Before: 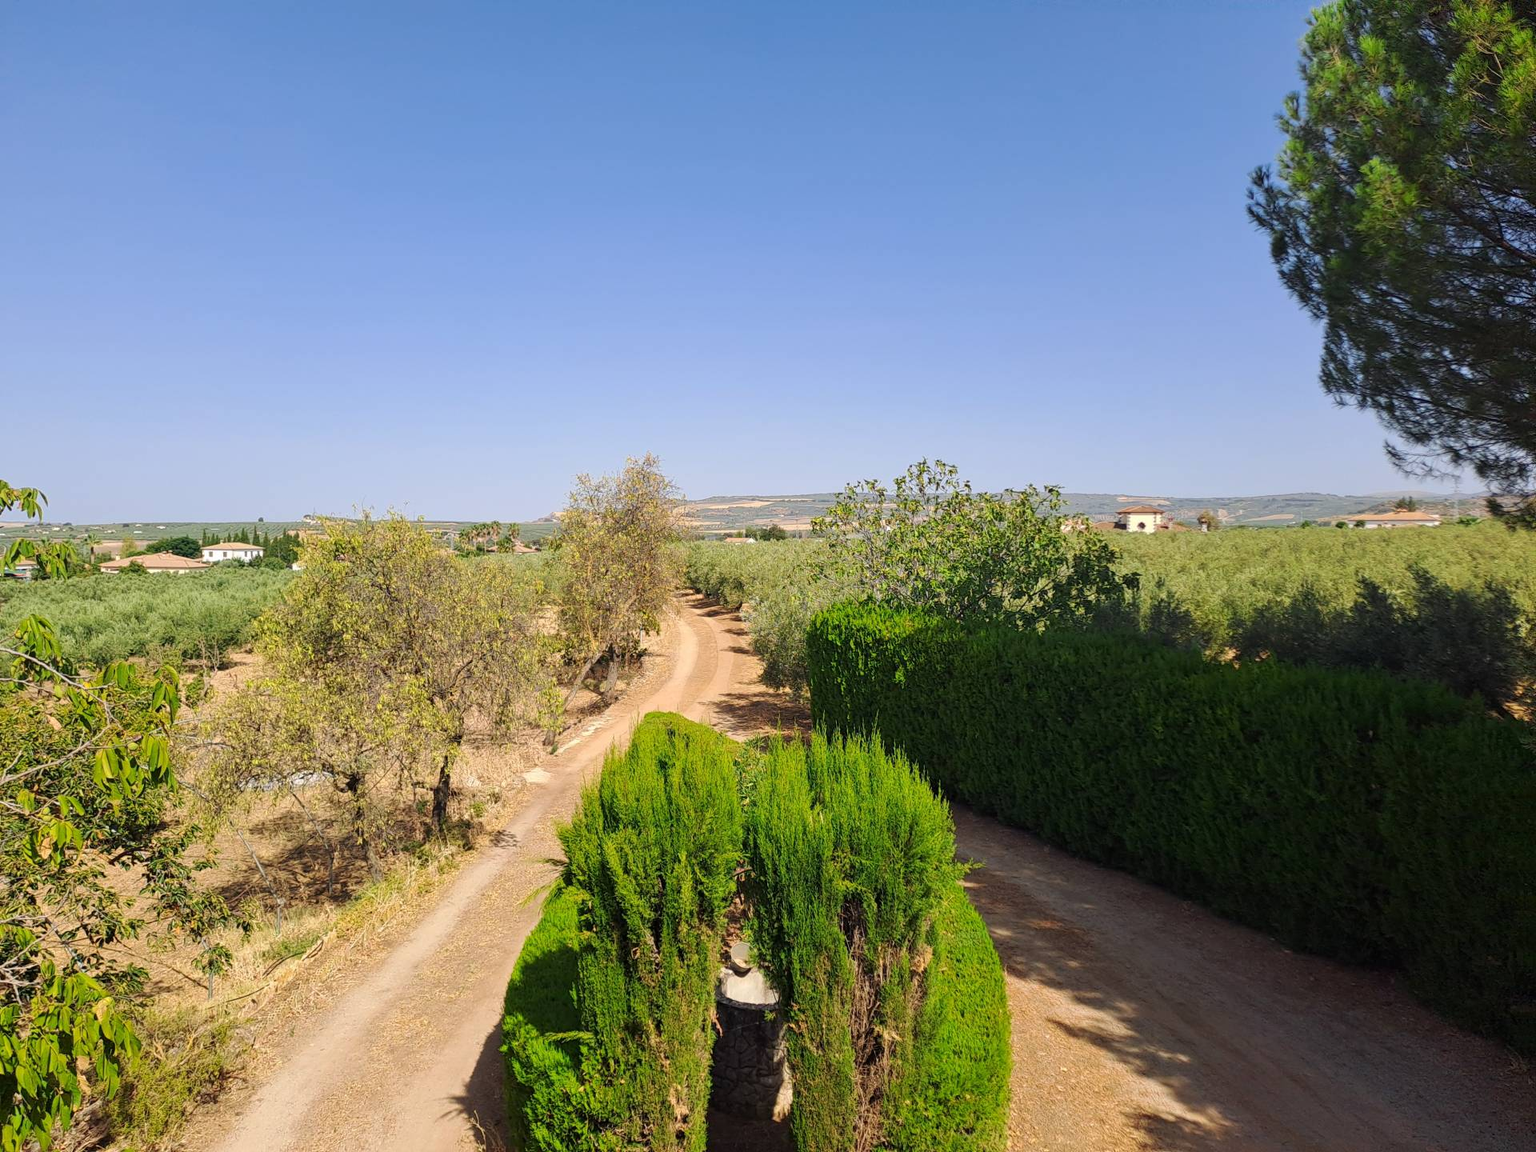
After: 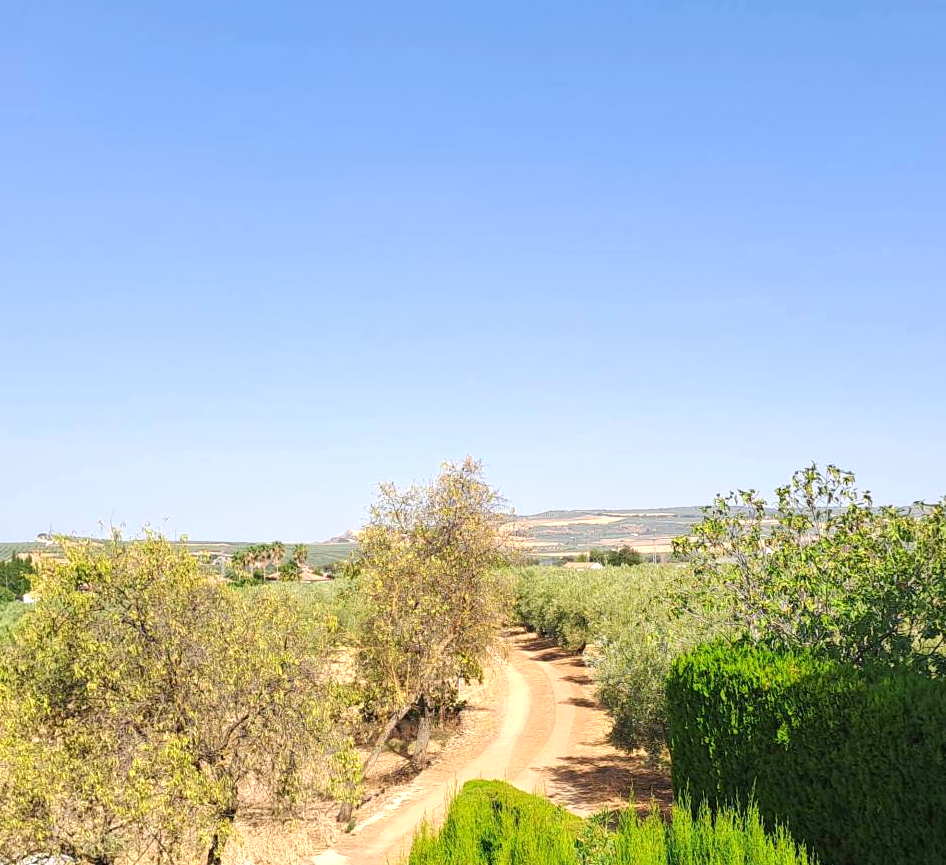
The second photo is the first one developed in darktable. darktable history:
crop: left 17.835%, top 7.675%, right 32.881%, bottom 32.213%
exposure: exposure 0.515 EV, compensate highlight preservation false
